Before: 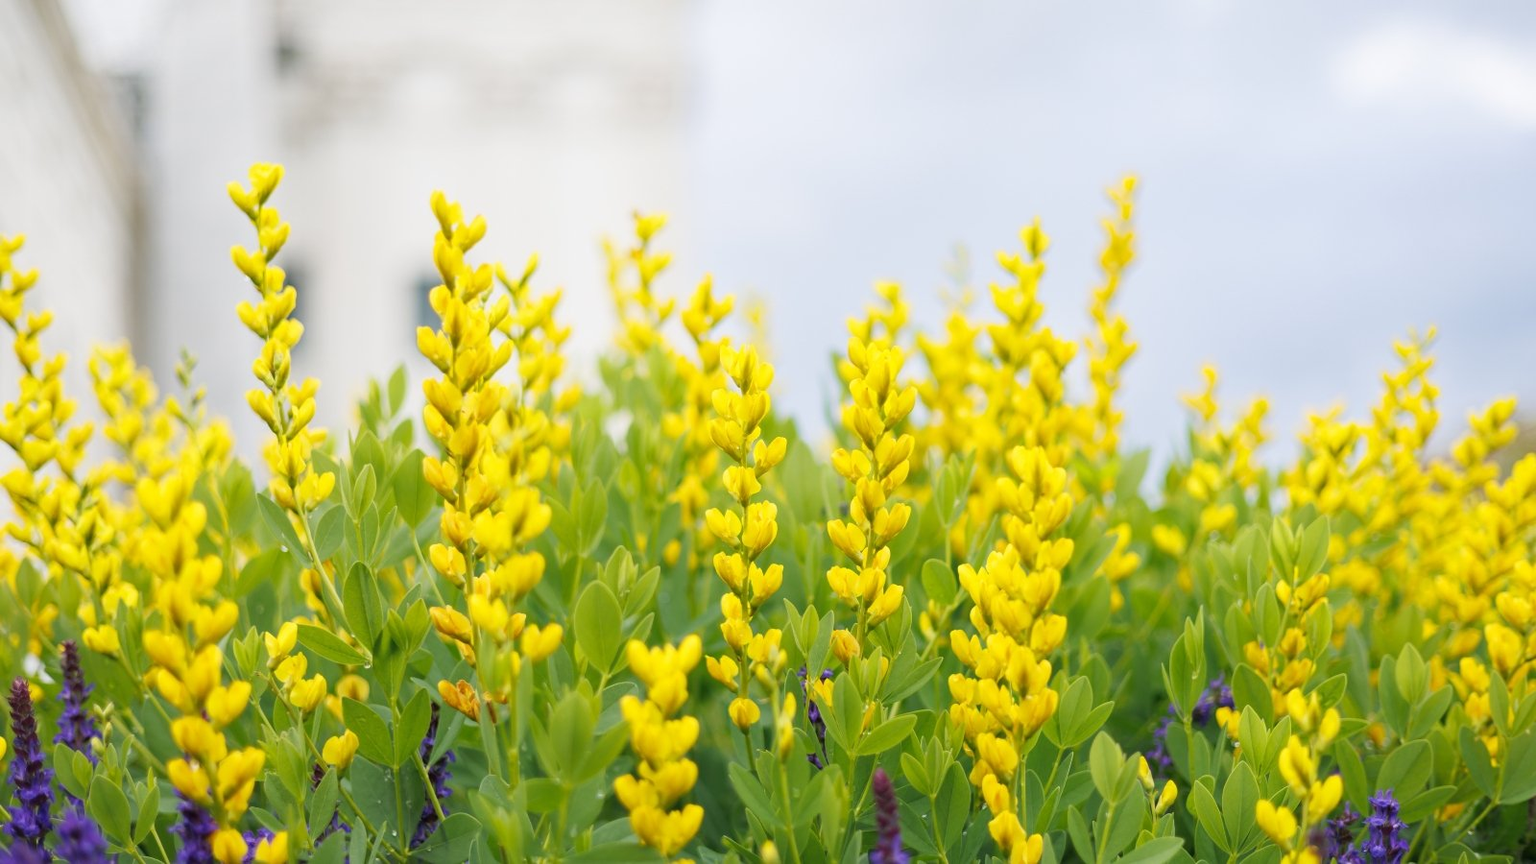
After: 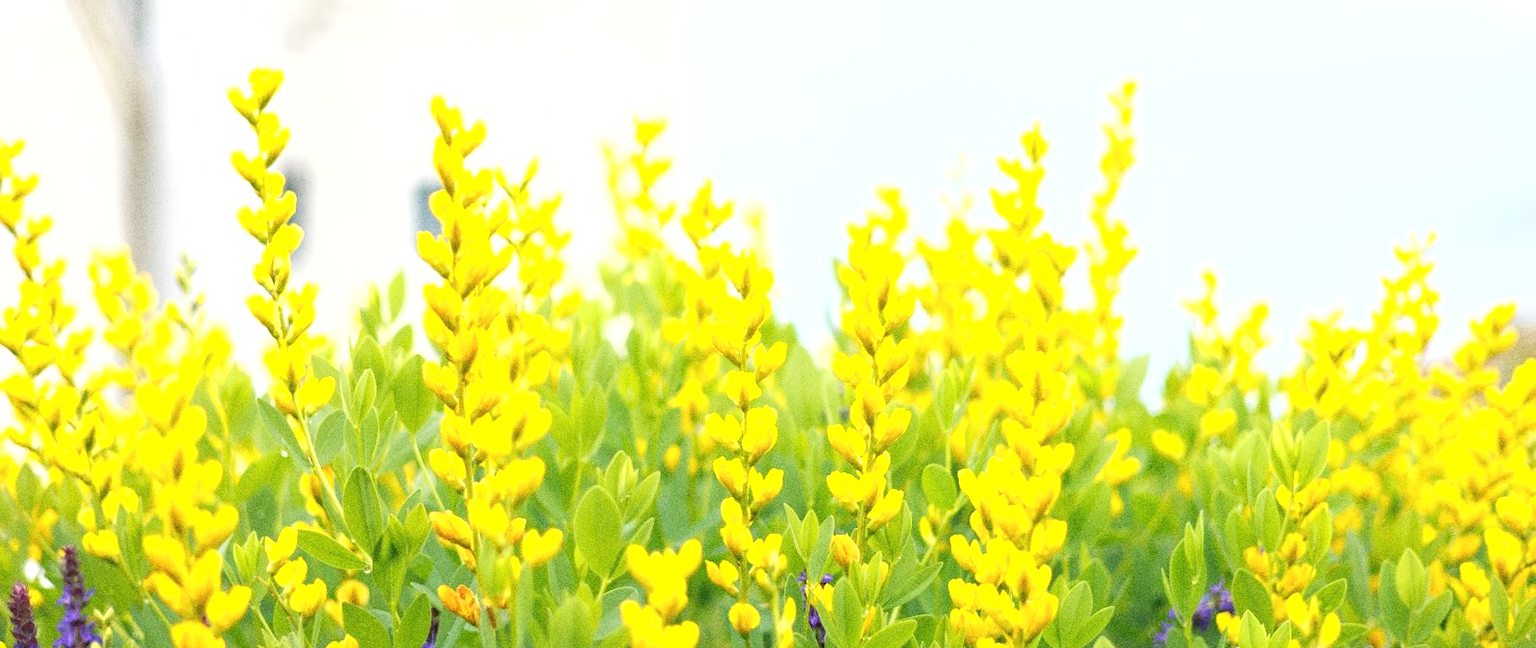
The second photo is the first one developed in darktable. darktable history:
exposure: black level correction 0, exposure 1 EV, compensate exposure bias true, compensate highlight preservation false
crop: top 11.038%, bottom 13.962%
grain: coarseness 0.09 ISO, strength 40%
fill light: on, module defaults
color balance rgb: contrast -10%
